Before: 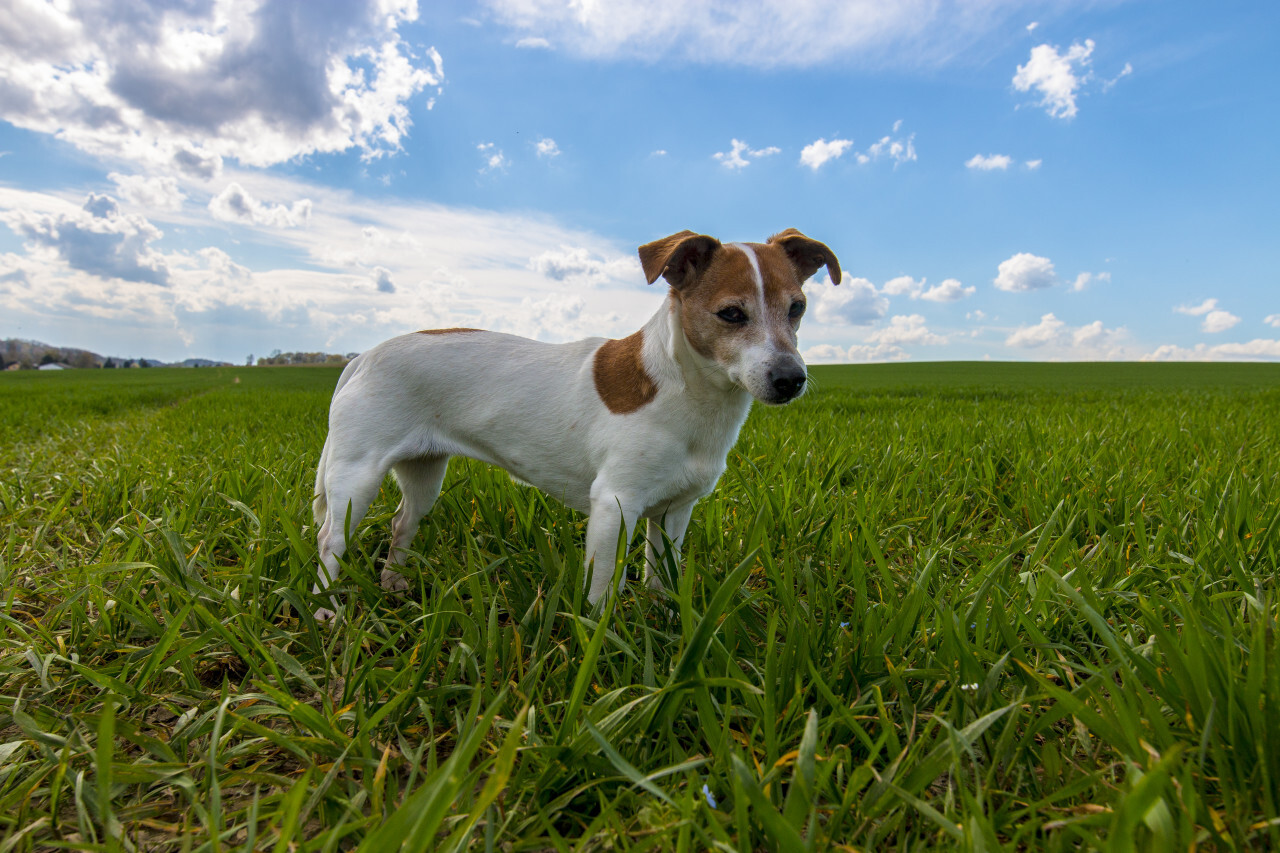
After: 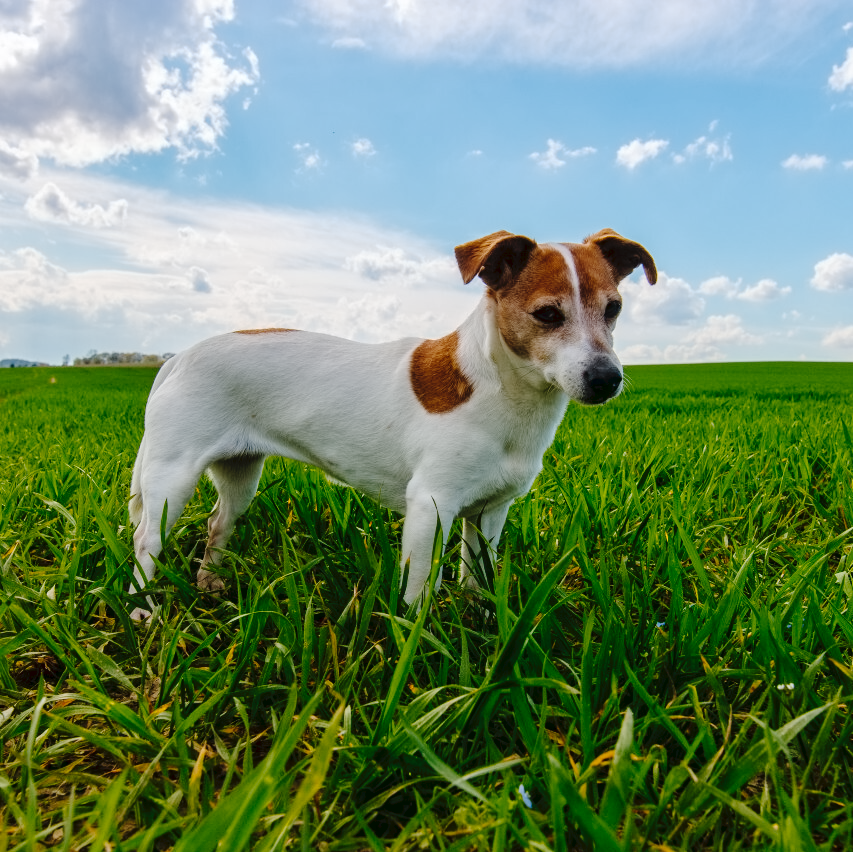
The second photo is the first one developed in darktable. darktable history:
contrast equalizer: y [[0.5 ×6], [0.5 ×6], [0.5 ×6], [0 ×6], [0, 0.039, 0.251, 0.29, 0.293, 0.292]]
tone curve: curves: ch0 [(0, 0) (0.003, 0.031) (0.011, 0.033) (0.025, 0.038) (0.044, 0.049) (0.069, 0.059) (0.1, 0.071) (0.136, 0.093) (0.177, 0.142) (0.224, 0.204) (0.277, 0.292) (0.335, 0.387) (0.399, 0.484) (0.468, 0.567) (0.543, 0.643) (0.623, 0.712) (0.709, 0.776) (0.801, 0.837) (0.898, 0.903) (1, 1)], preserve colors none
crop and rotate: left 14.436%, right 18.898%
